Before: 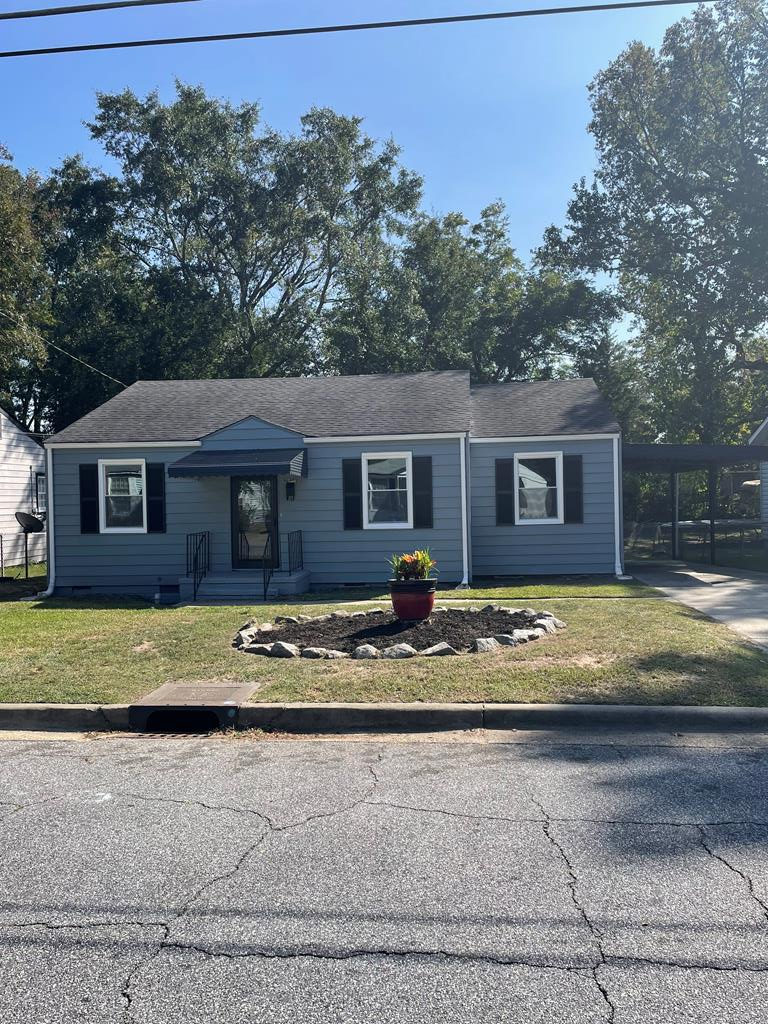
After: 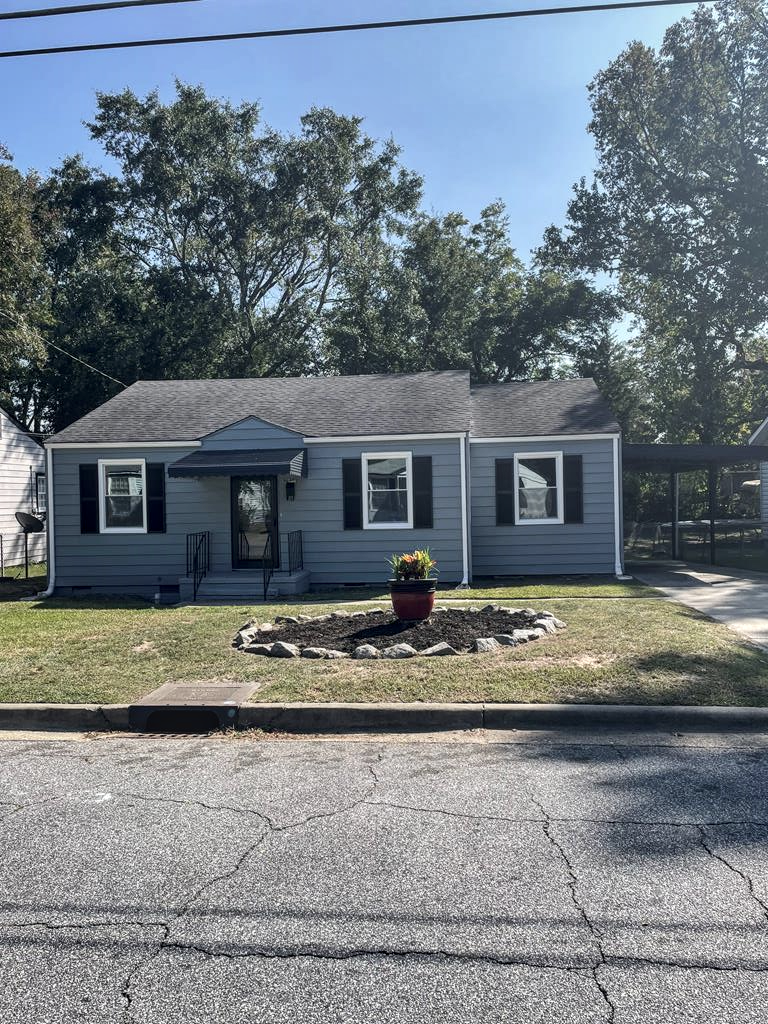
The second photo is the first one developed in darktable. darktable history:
contrast brightness saturation: contrast 0.105, saturation -0.17
local contrast: on, module defaults
shadows and highlights: soften with gaussian
